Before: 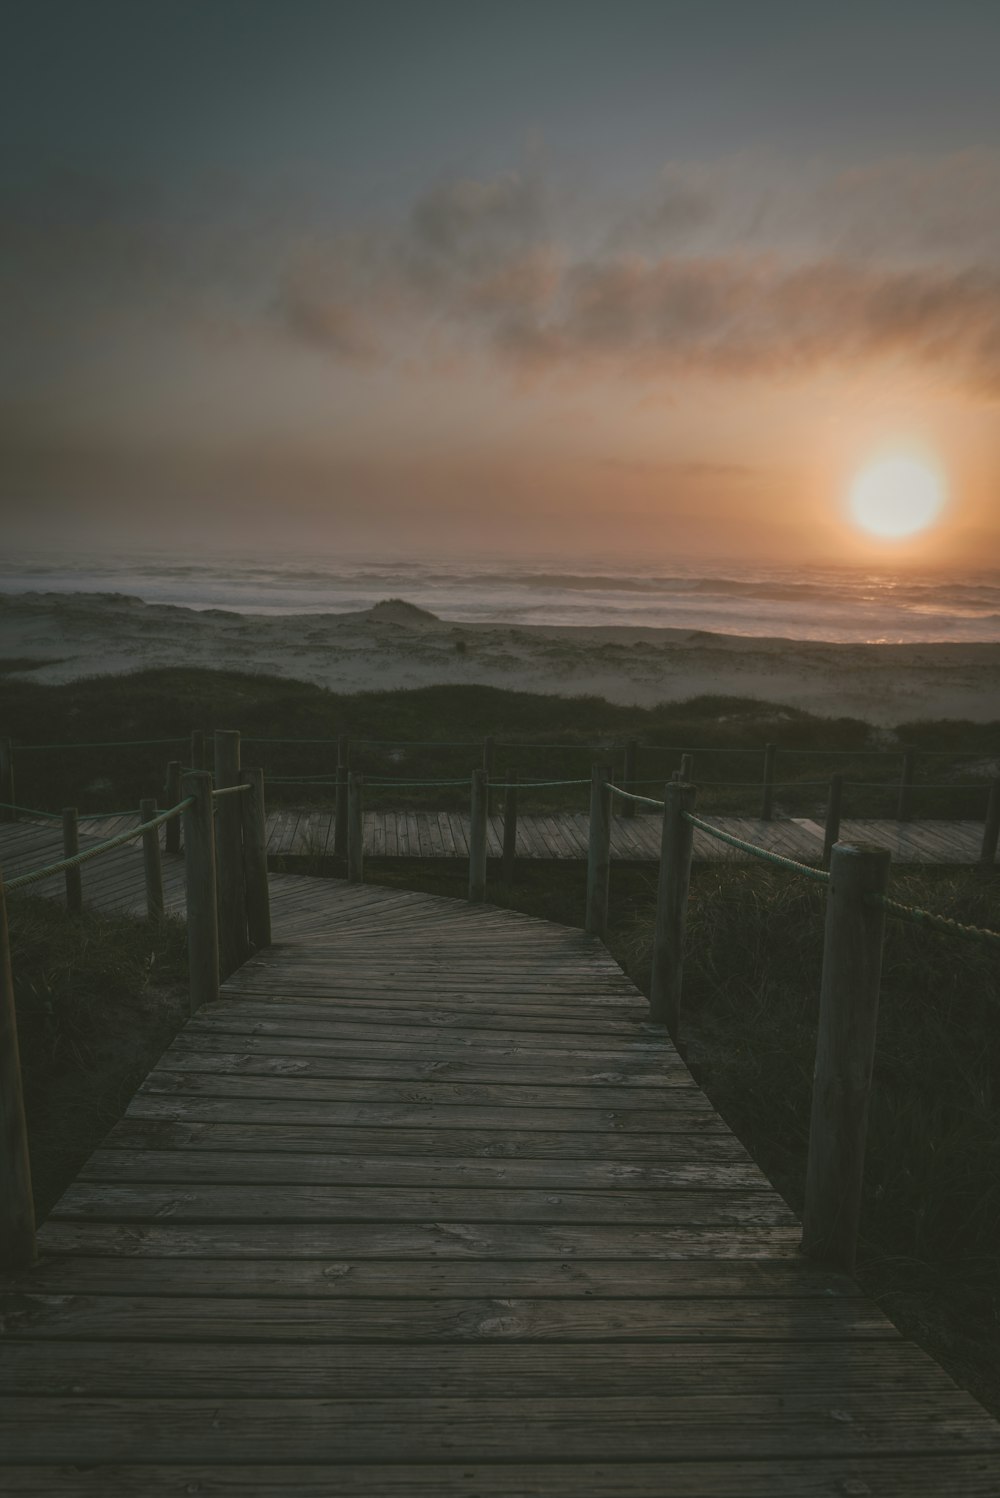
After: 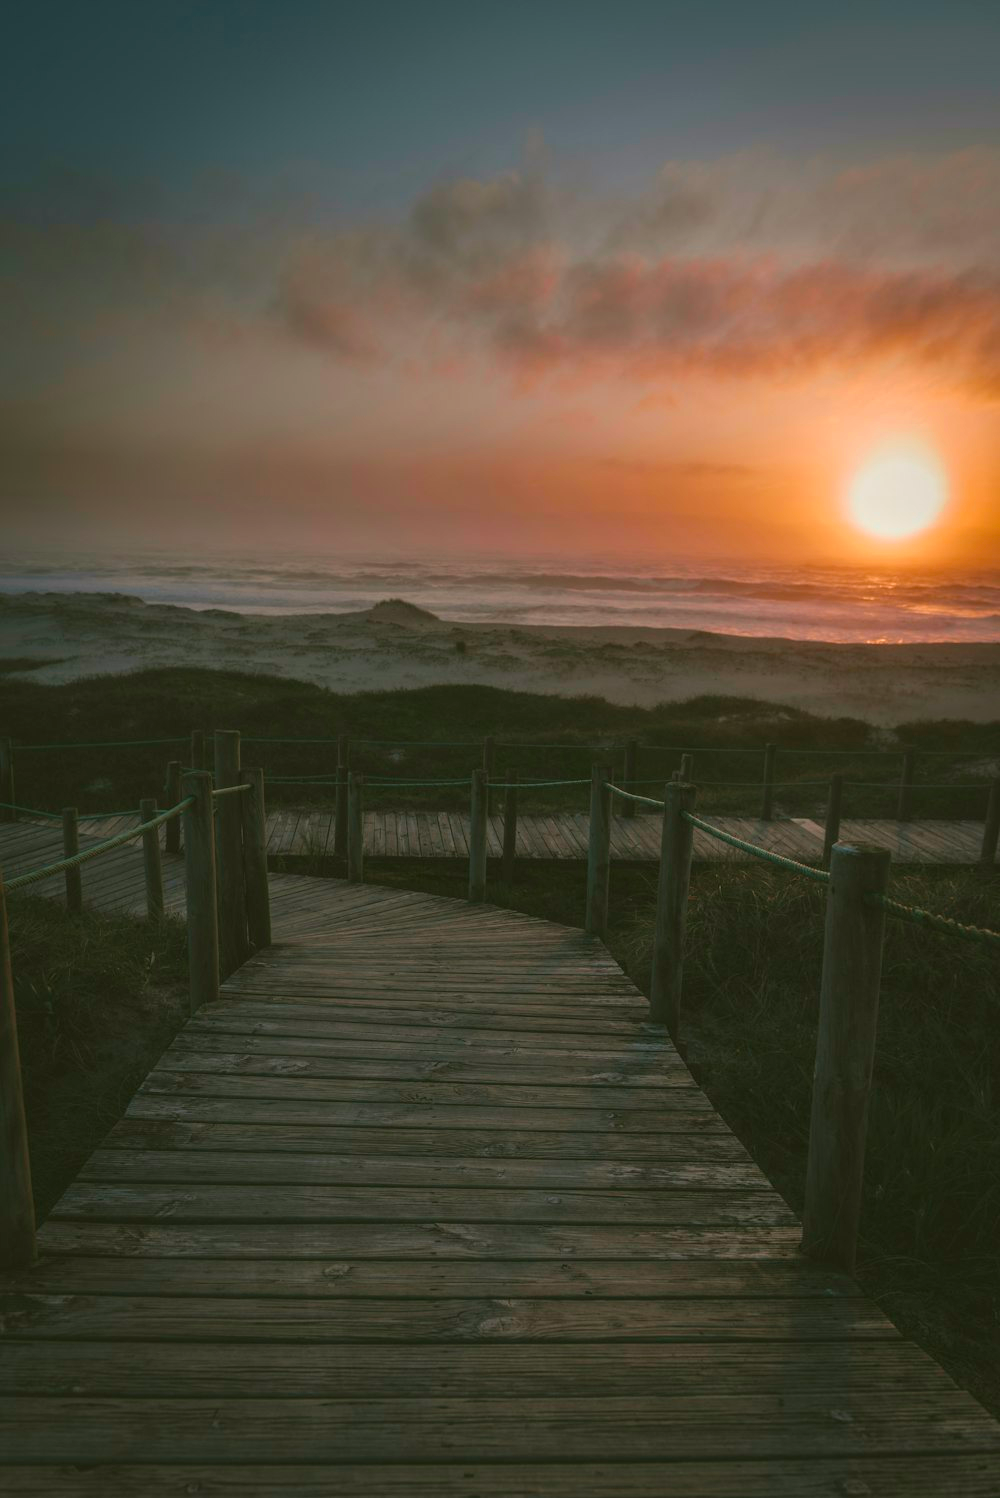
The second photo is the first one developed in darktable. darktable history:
color balance rgb: perceptual saturation grading › global saturation 25.436%, global vibrance 19.82%
tone curve: curves: ch0 [(0, 0.024) (0.119, 0.146) (0.474, 0.464) (0.718, 0.721) (0.817, 0.839) (1, 0.998)]; ch1 [(0, 0) (0.377, 0.416) (0.439, 0.451) (0.477, 0.477) (0.501, 0.503) (0.538, 0.544) (0.58, 0.602) (0.664, 0.676) (0.783, 0.804) (1, 1)]; ch2 [(0, 0) (0.38, 0.405) (0.463, 0.456) (0.498, 0.497) (0.524, 0.535) (0.578, 0.576) (0.648, 0.665) (1, 1)], color space Lab, independent channels, preserve colors none
exposure: exposure -0.014 EV, compensate exposure bias true, compensate highlight preservation false
local contrast: on, module defaults
